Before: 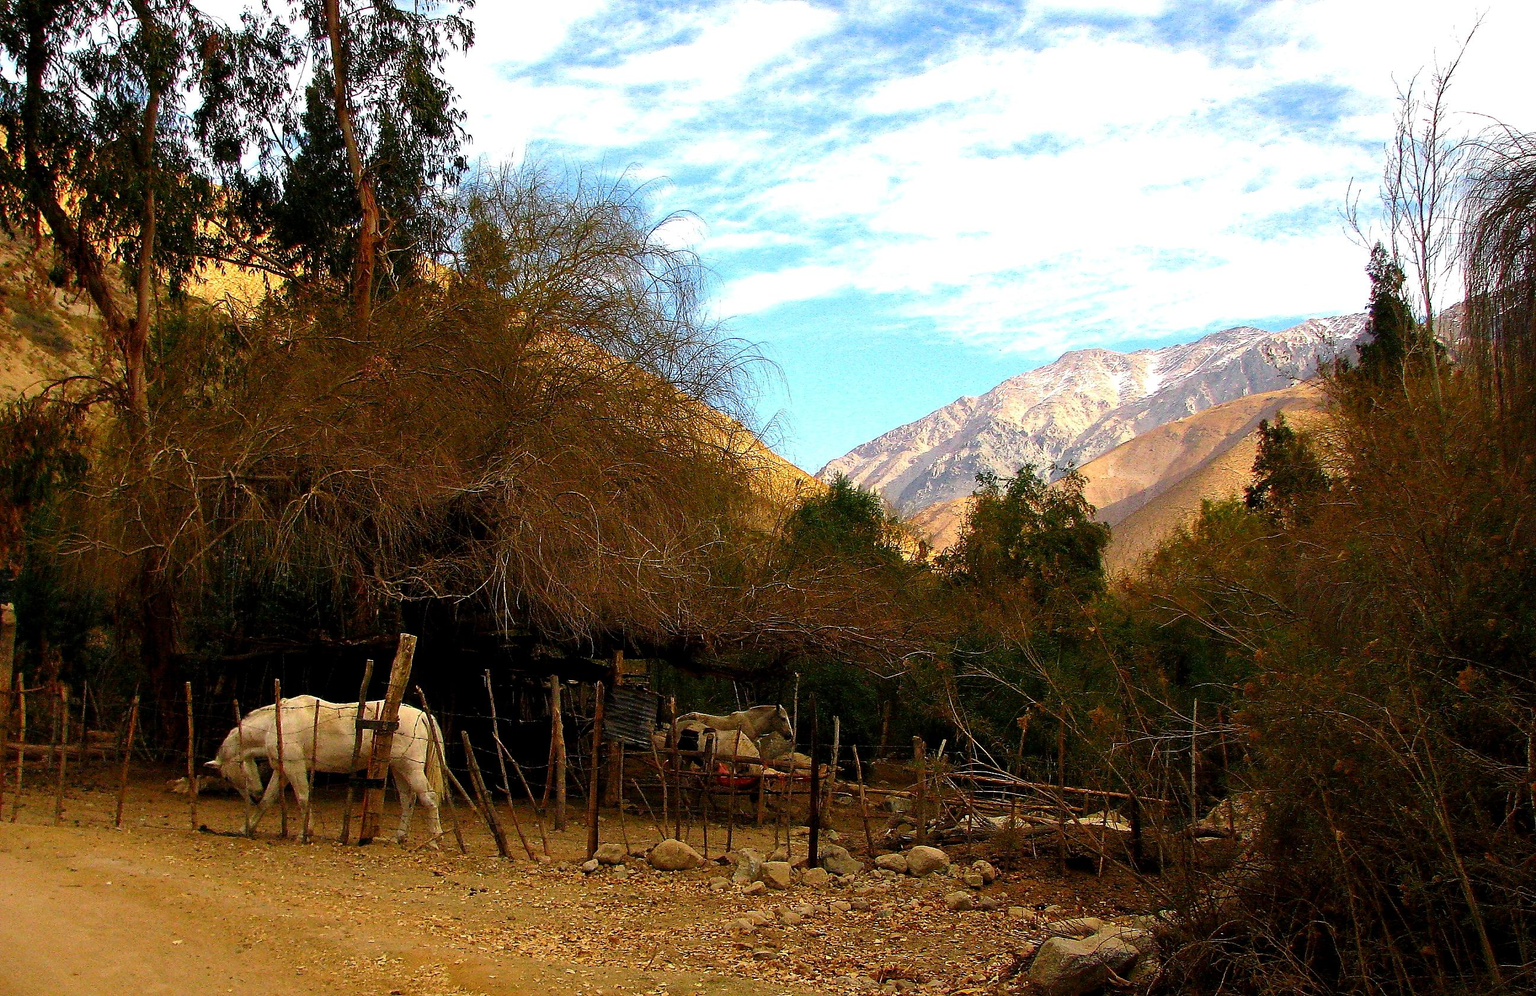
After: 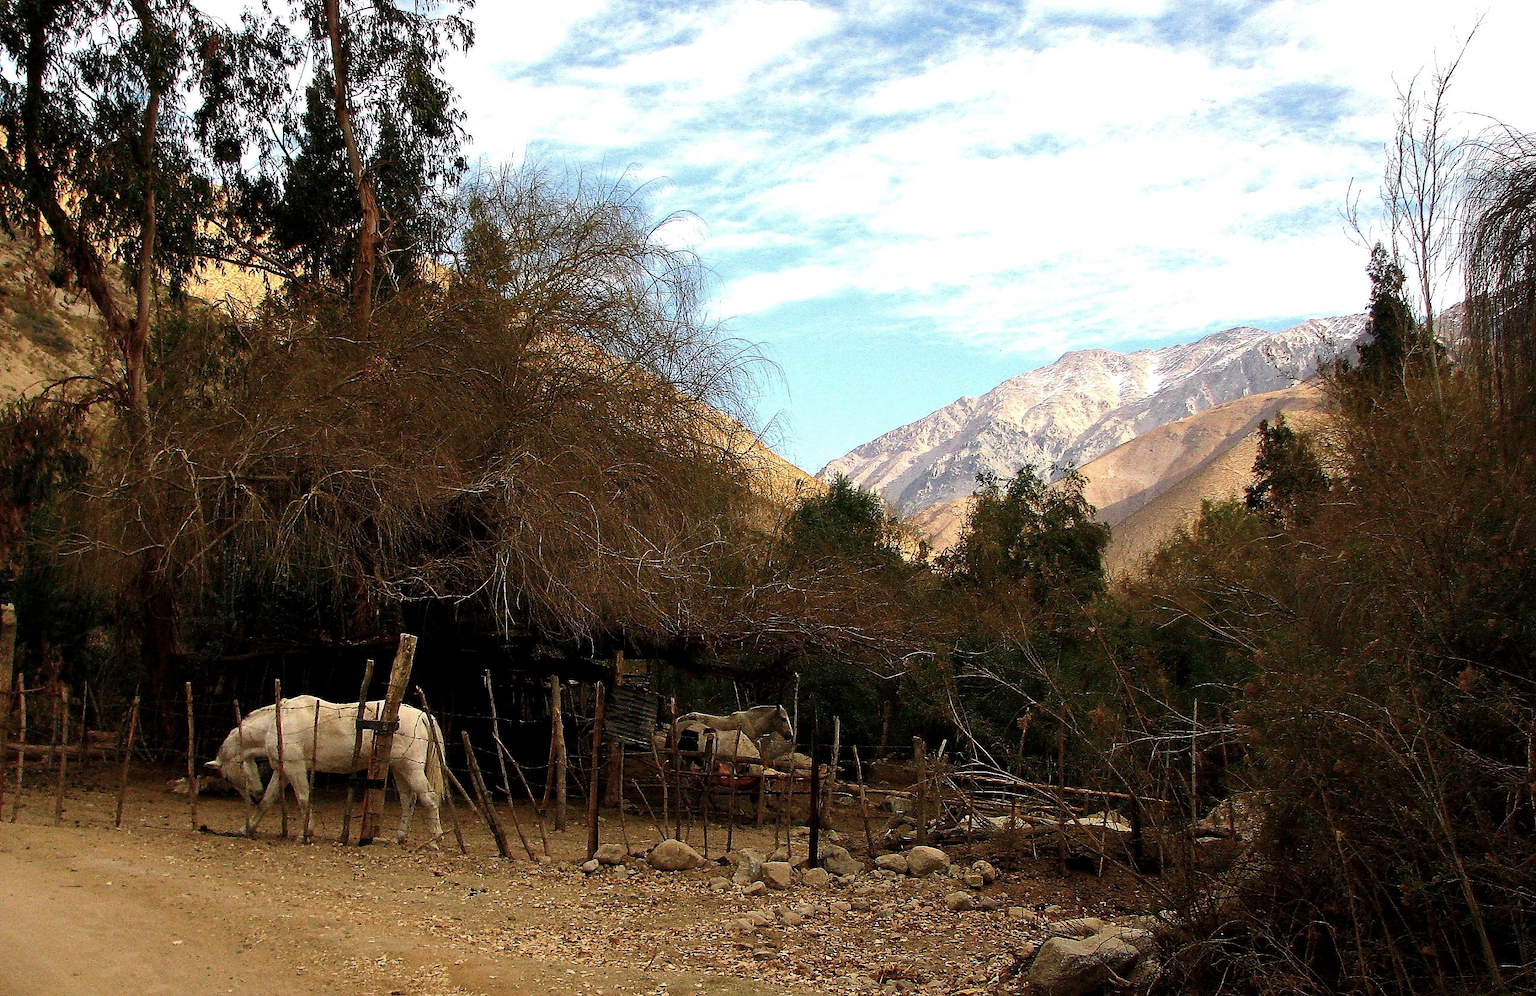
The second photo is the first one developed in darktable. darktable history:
tone equalizer: on, module defaults
contrast brightness saturation: contrast 0.099, saturation -0.295
